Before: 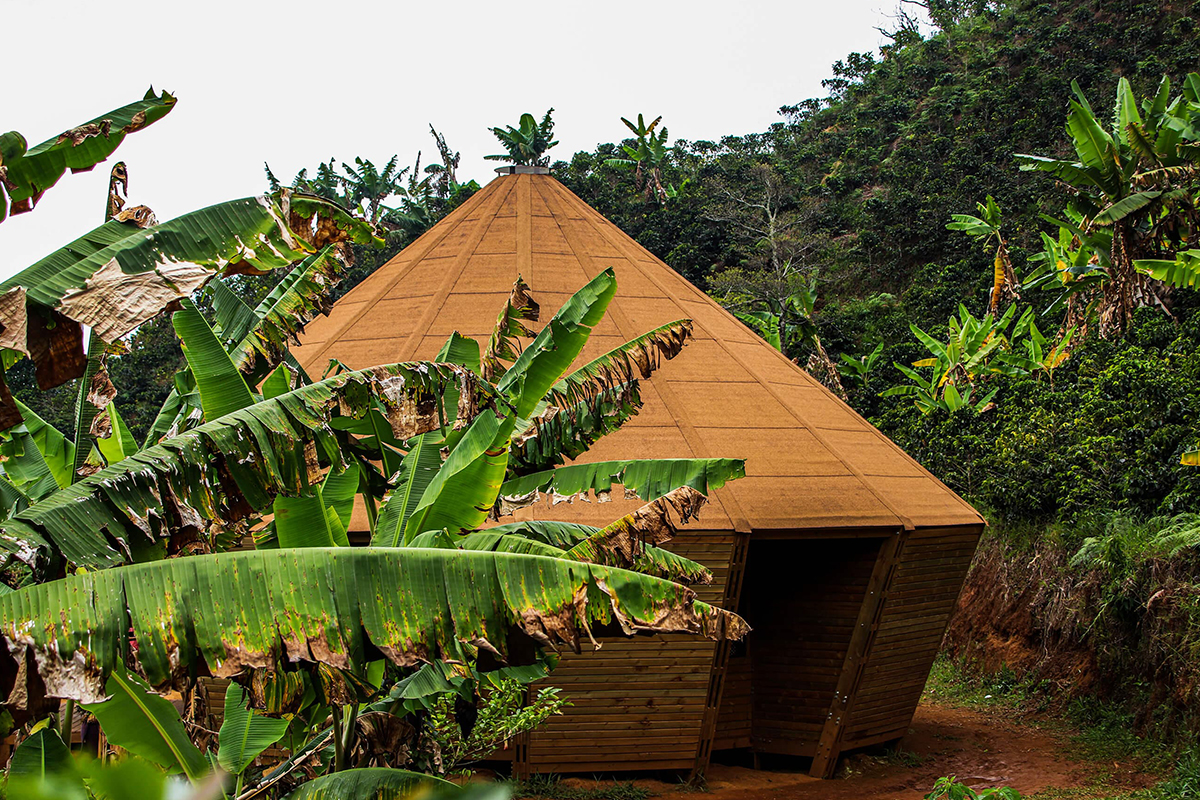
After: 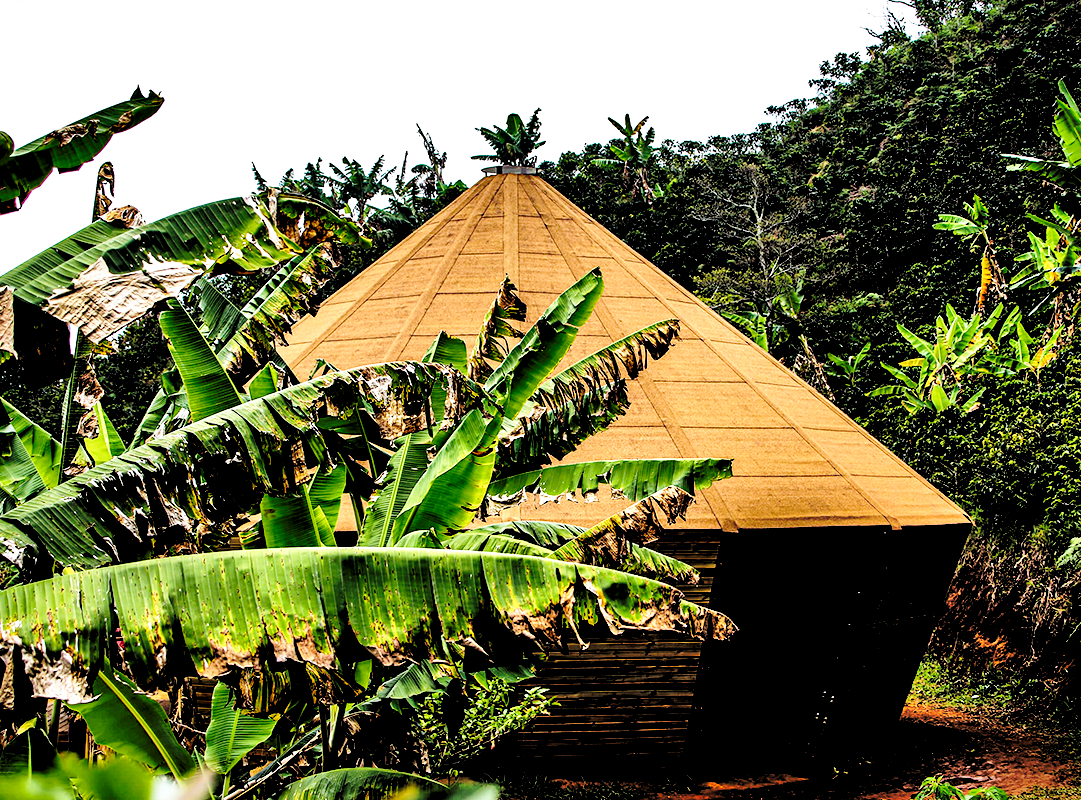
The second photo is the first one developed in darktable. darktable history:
rgb levels: levels [[0.034, 0.472, 0.904], [0, 0.5, 1], [0, 0.5, 1]]
base curve: curves: ch0 [(0, 0) (0.032, 0.037) (0.105, 0.228) (0.435, 0.76) (0.856, 0.983) (1, 1)], preserve colors none
crop and rotate: left 1.088%, right 8.807%
local contrast: mode bilateral grid, contrast 25, coarseness 60, detail 151%, midtone range 0.2
shadows and highlights: low approximation 0.01, soften with gaussian
